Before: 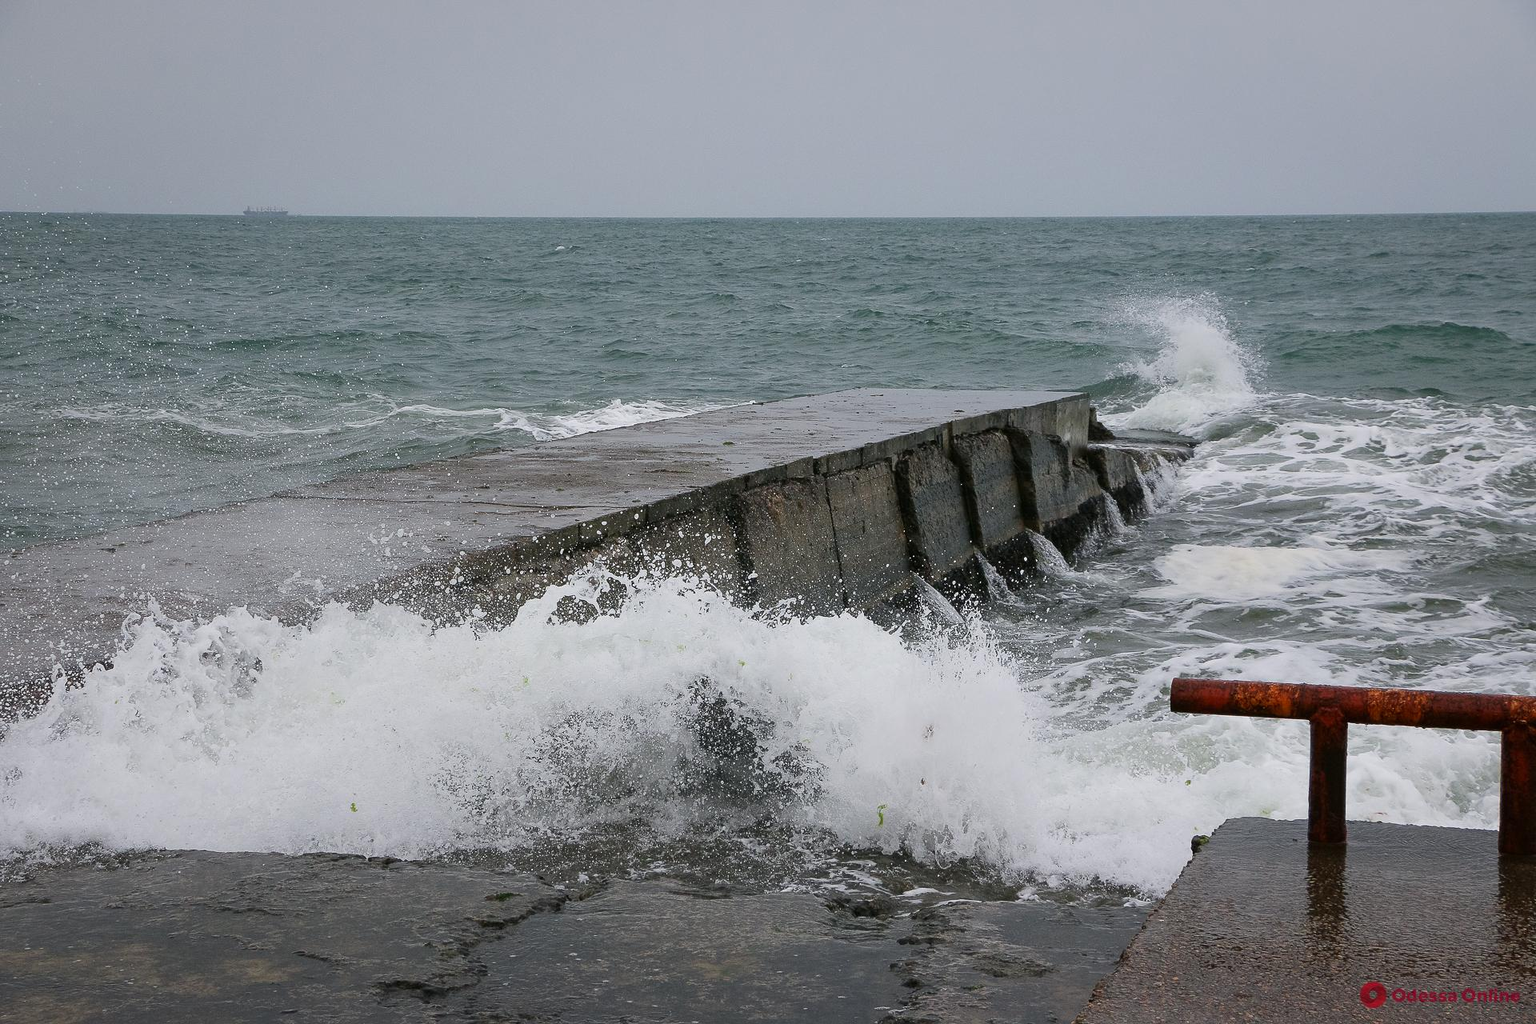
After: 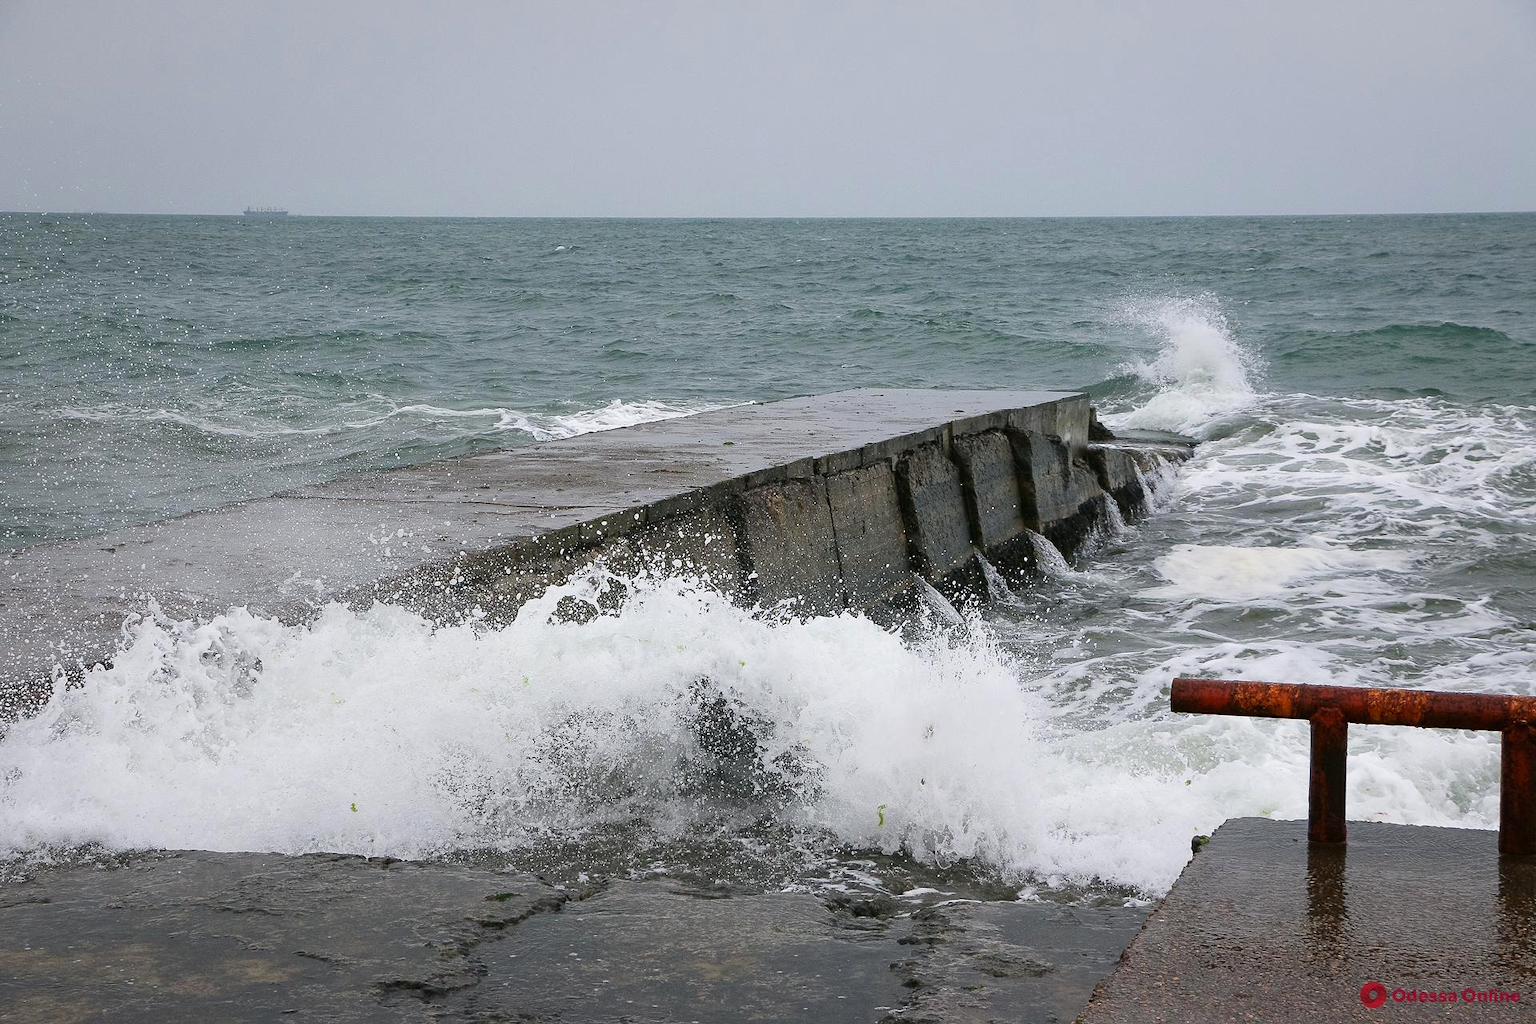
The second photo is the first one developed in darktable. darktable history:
exposure: exposure 0.296 EV, compensate exposure bias true, compensate highlight preservation false
